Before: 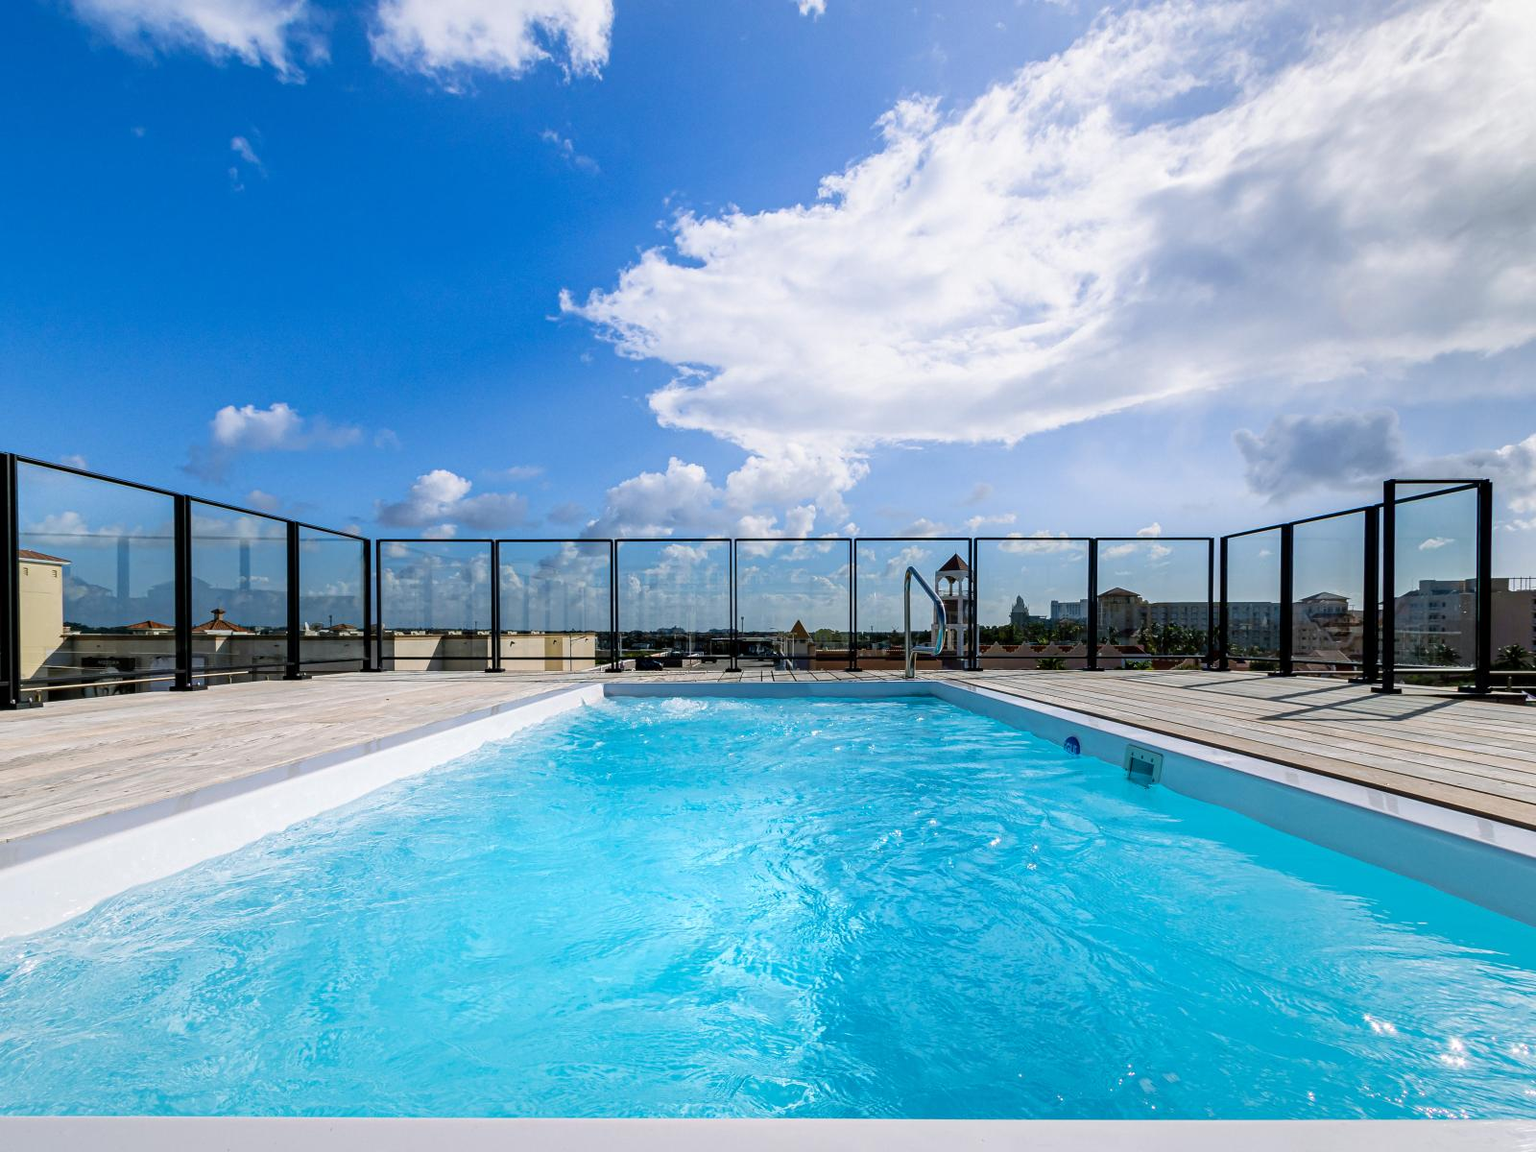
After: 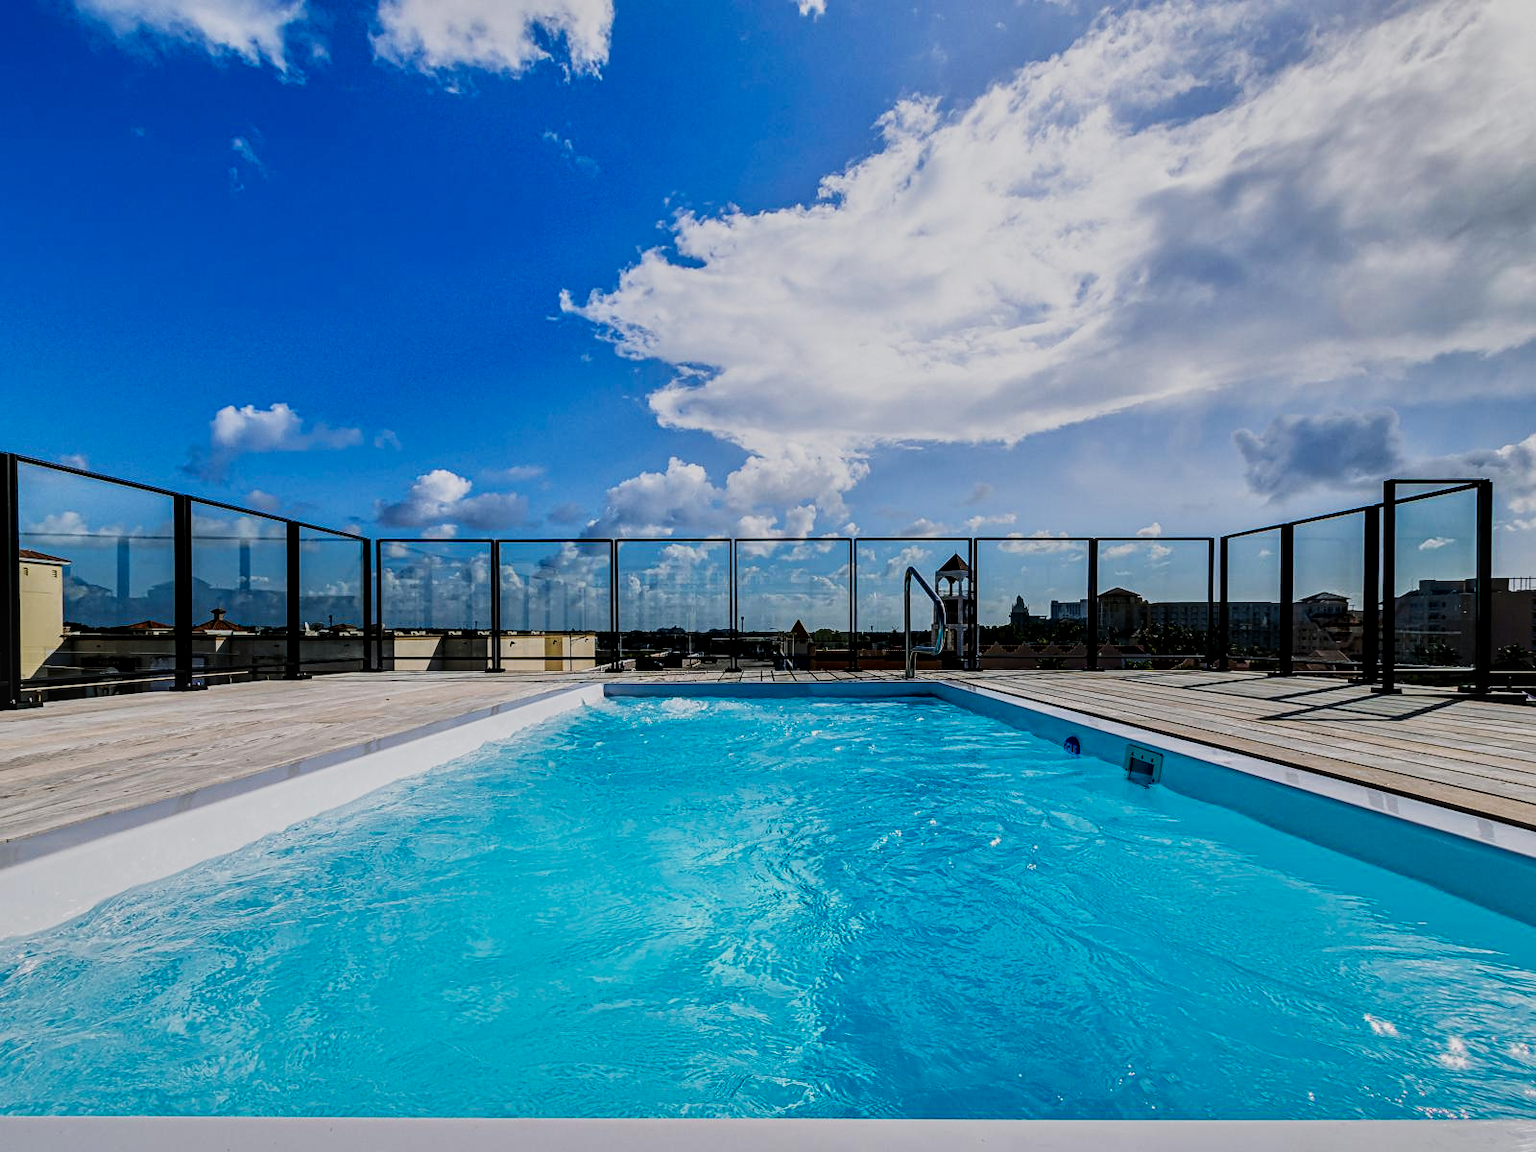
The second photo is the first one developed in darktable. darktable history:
local contrast: on, module defaults
exposure: exposure -0.05 EV, compensate highlight preservation false
sharpen: amount 0.204
base curve: curves: ch0 [(0, 0) (0.007, 0.004) (0.027, 0.03) (0.046, 0.07) (0.207, 0.54) (0.442, 0.872) (0.673, 0.972) (1, 1)], preserve colors none
tone equalizer: -8 EV -1.97 EV, -7 EV -1.97 EV, -6 EV -1.97 EV, -5 EV -1.99 EV, -4 EV -1.96 EV, -3 EV -1.98 EV, -2 EV -1.99 EV, -1 EV -1.62 EV, +0 EV -1.98 EV
